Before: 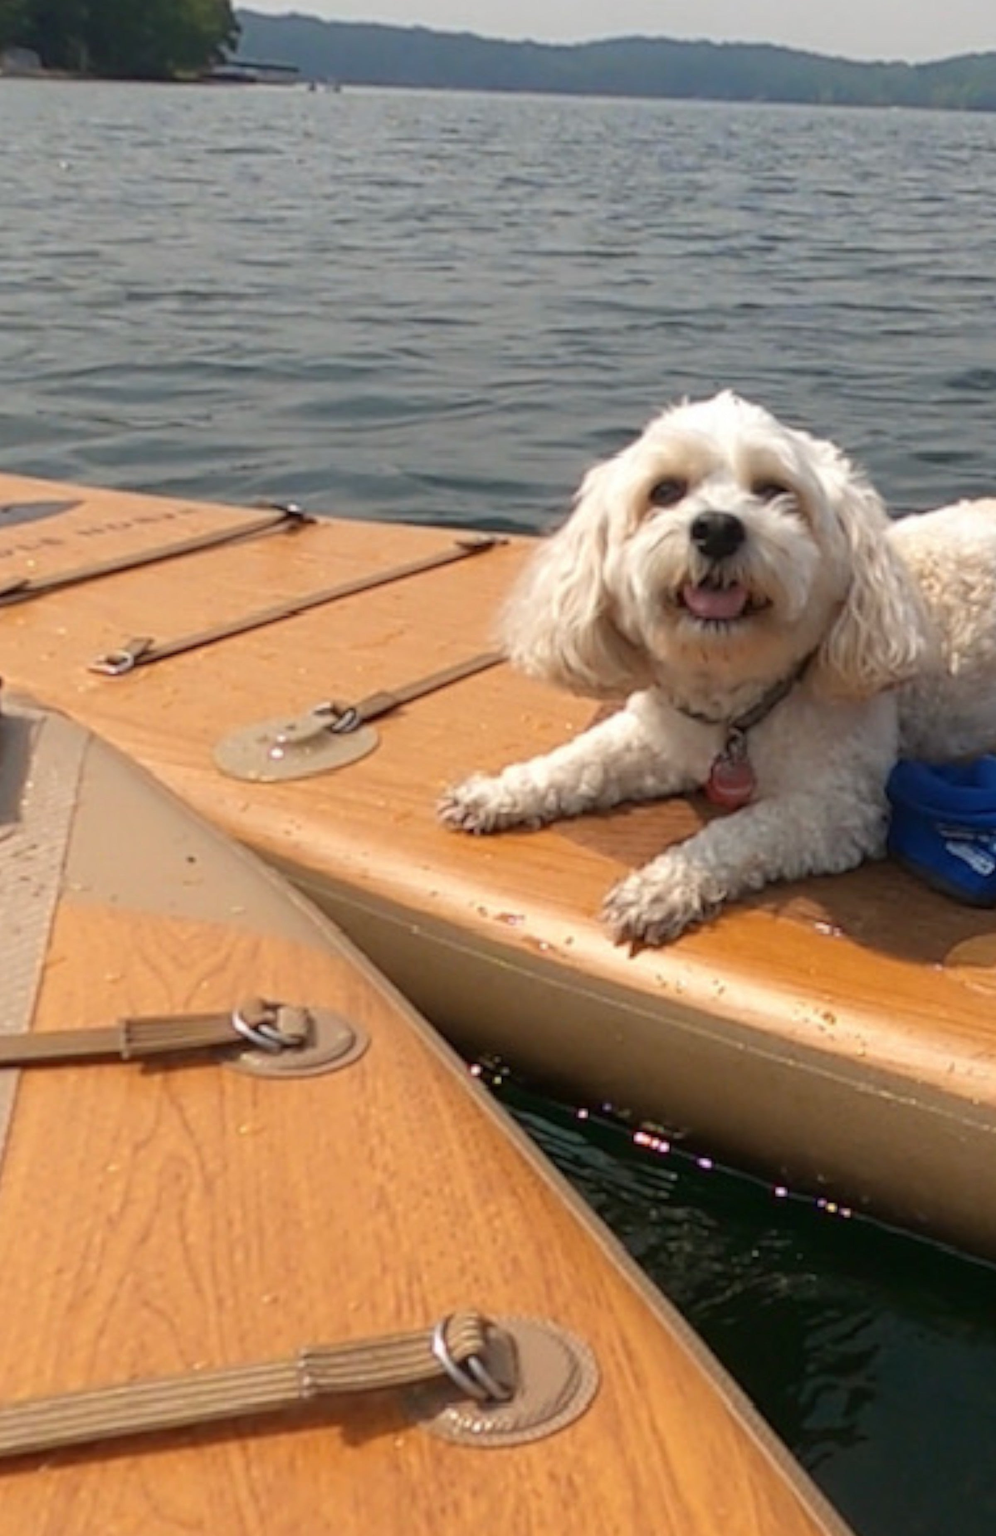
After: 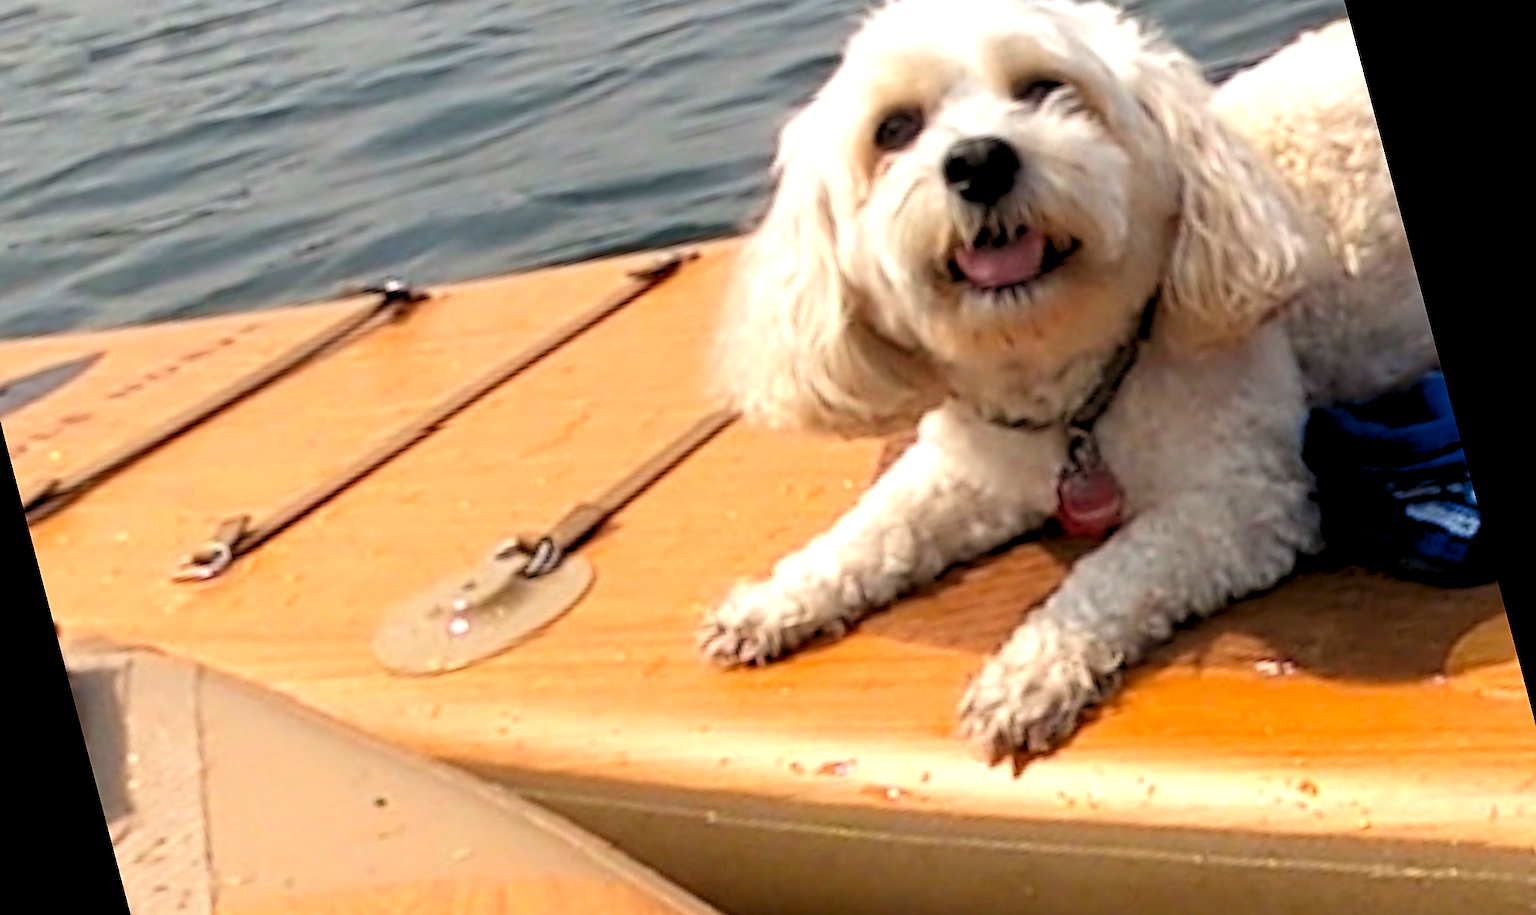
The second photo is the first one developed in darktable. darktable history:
color balance rgb: contrast -10%
rotate and perspective: rotation -14.8°, crop left 0.1, crop right 0.903, crop top 0.25, crop bottom 0.748
contrast brightness saturation: contrast 0.12, brightness -0.12, saturation 0.2
exposure: exposure 0.636 EV, compensate highlight preservation false
crop: top 3.857%, bottom 21.132%
rgb levels: levels [[0.029, 0.461, 0.922], [0, 0.5, 1], [0, 0.5, 1]]
sharpen: on, module defaults
